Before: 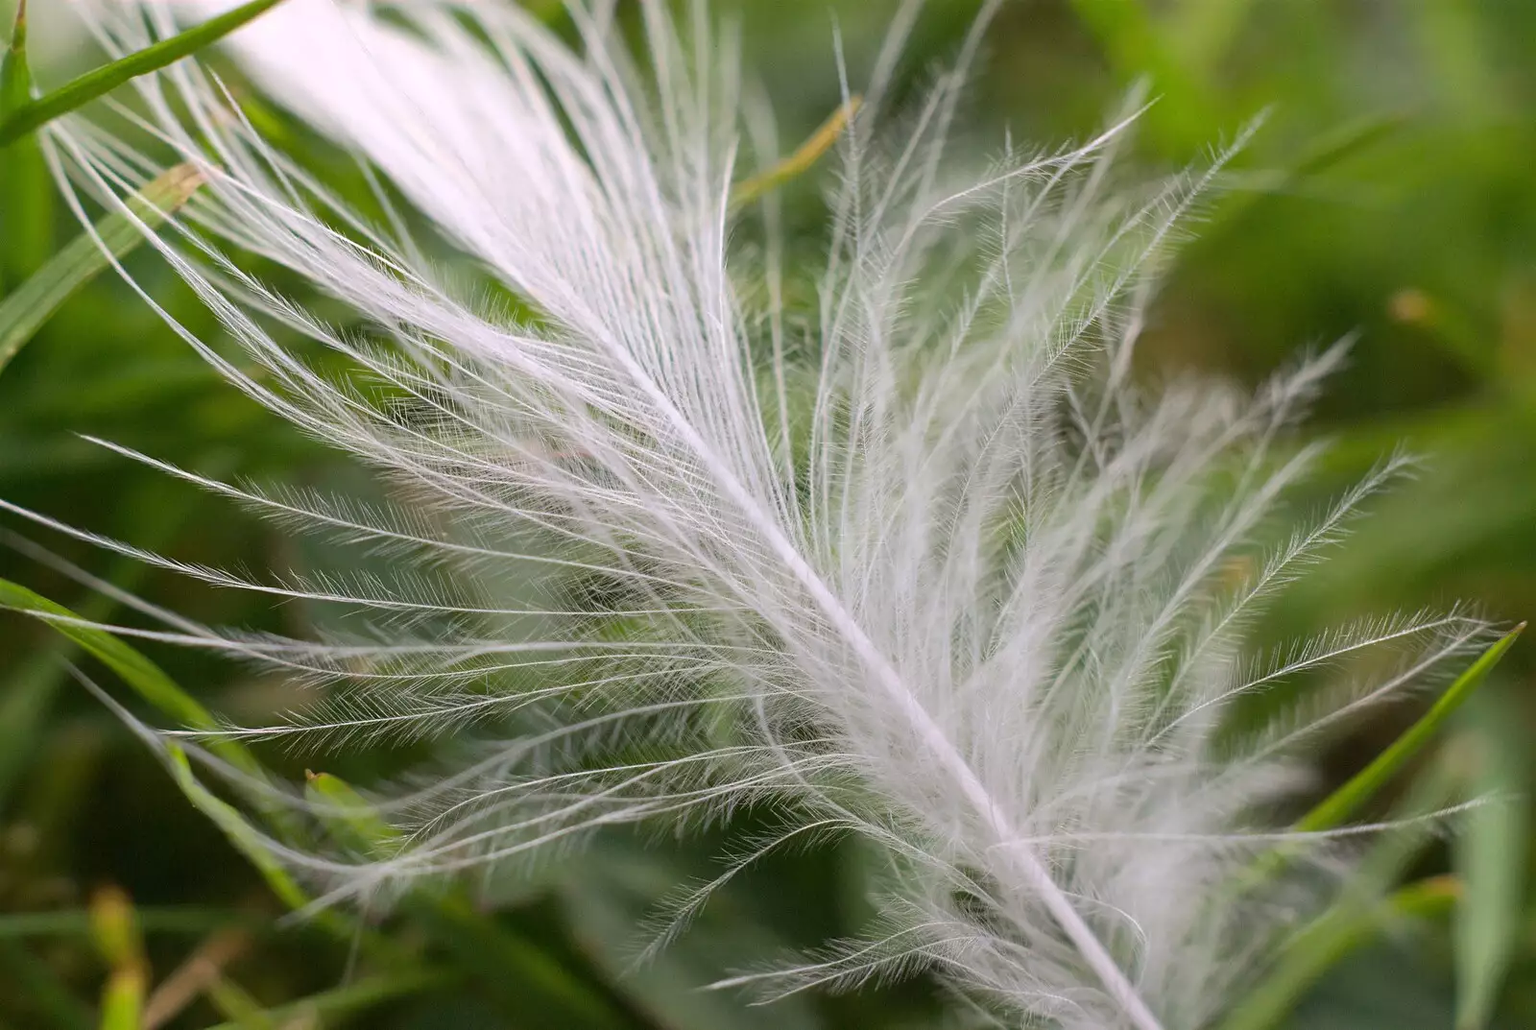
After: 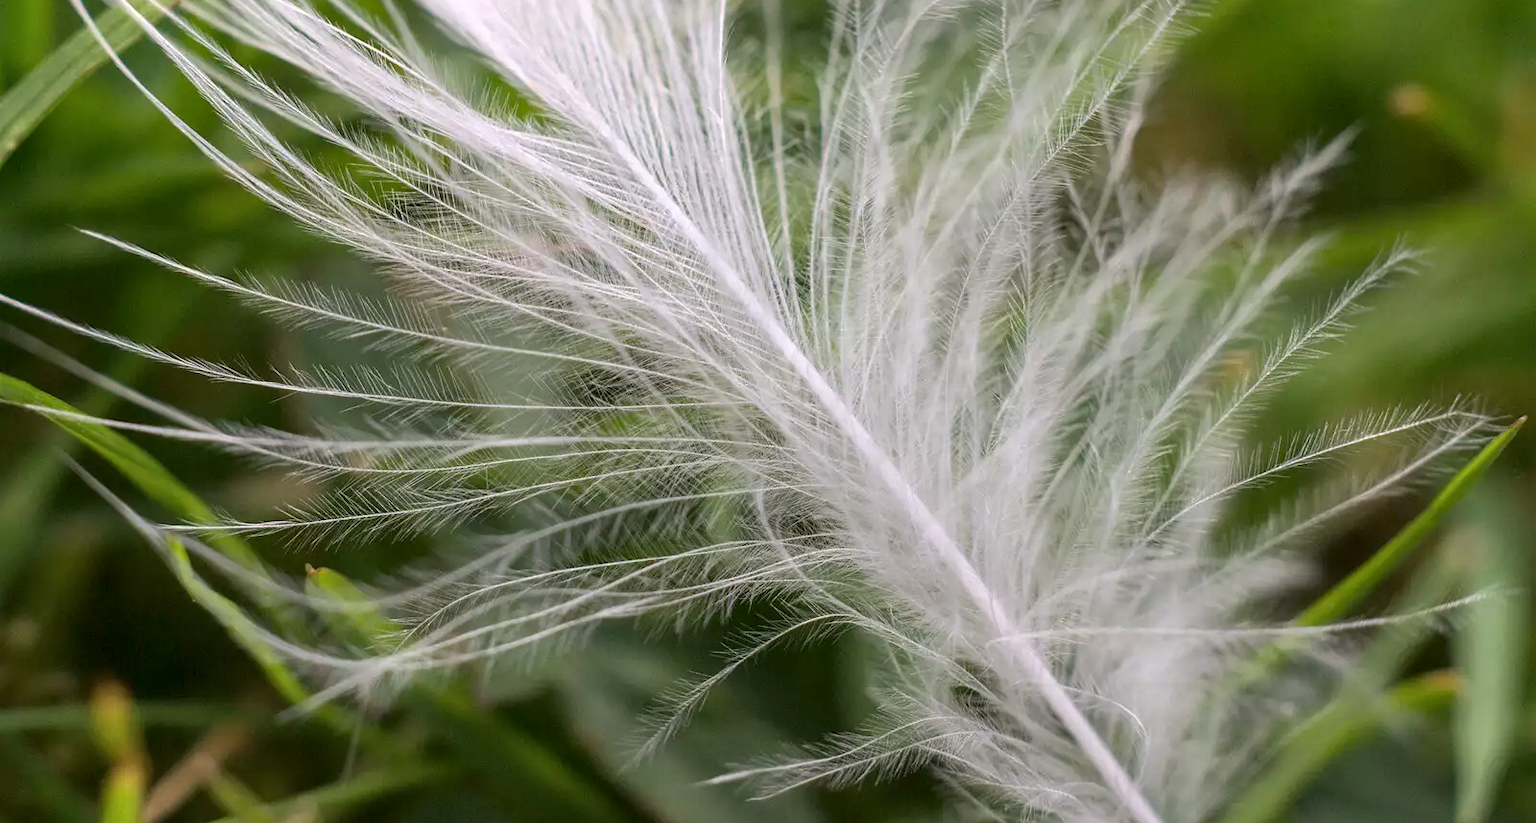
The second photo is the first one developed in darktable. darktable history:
crop and rotate: top 19.998%
local contrast: on, module defaults
